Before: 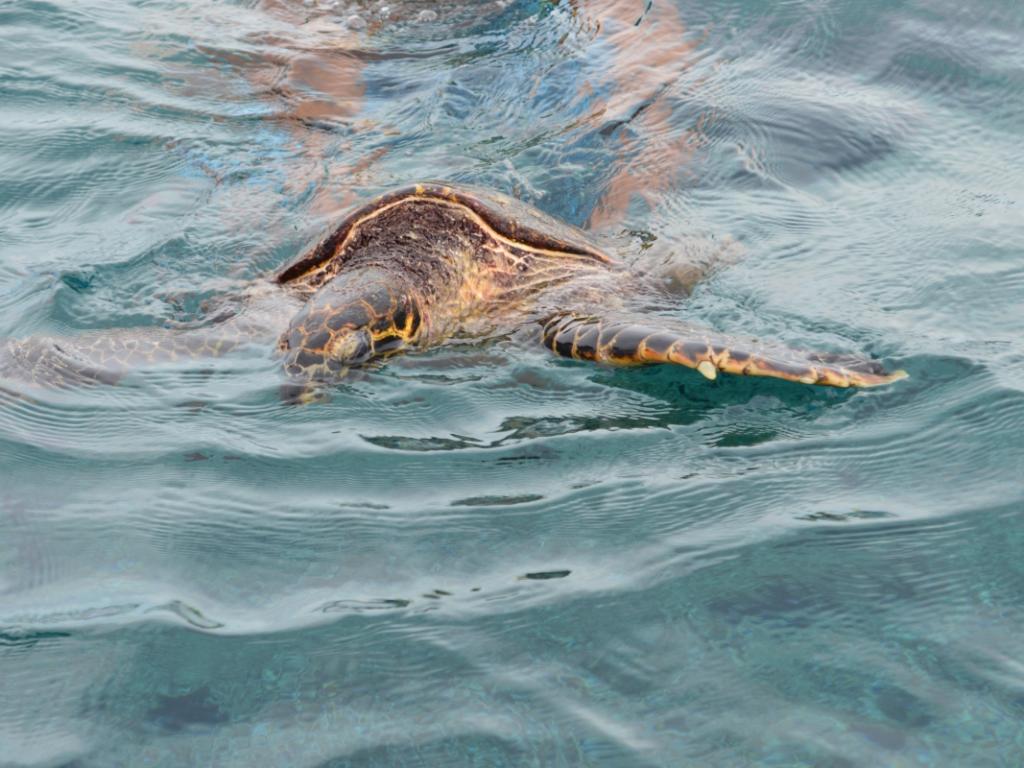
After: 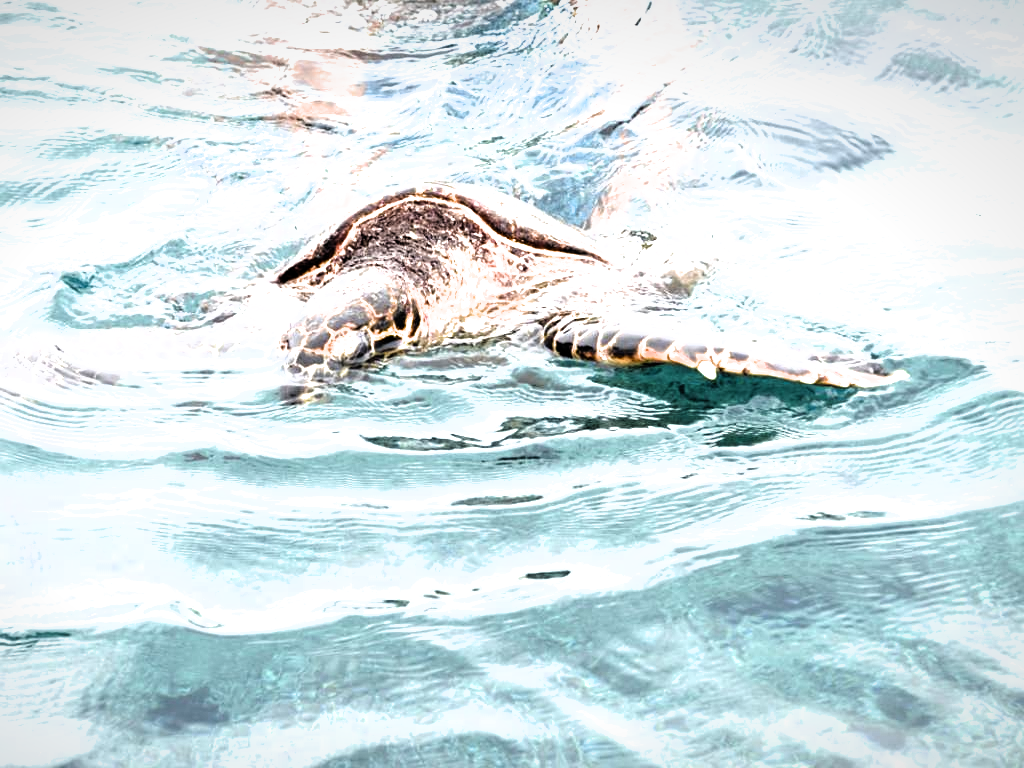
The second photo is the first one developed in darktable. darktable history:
exposure: black level correction 0.001, exposure 0.961 EV, compensate exposure bias true, compensate highlight preservation false
sharpen: amount 0.207
filmic rgb: black relative exposure -8.28 EV, white relative exposure 2.21 EV, threshold 5.96 EV, hardness 7.07, latitude 86.32%, contrast 1.709, highlights saturation mix -3.35%, shadows ↔ highlights balance -3.02%, color science v6 (2022), enable highlight reconstruction true
tone equalizer: mask exposure compensation -0.494 EV
vignetting: fall-off start 97.89%, fall-off radius 98.83%, center (-0.081, 0.066), width/height ratio 1.368, unbound false
